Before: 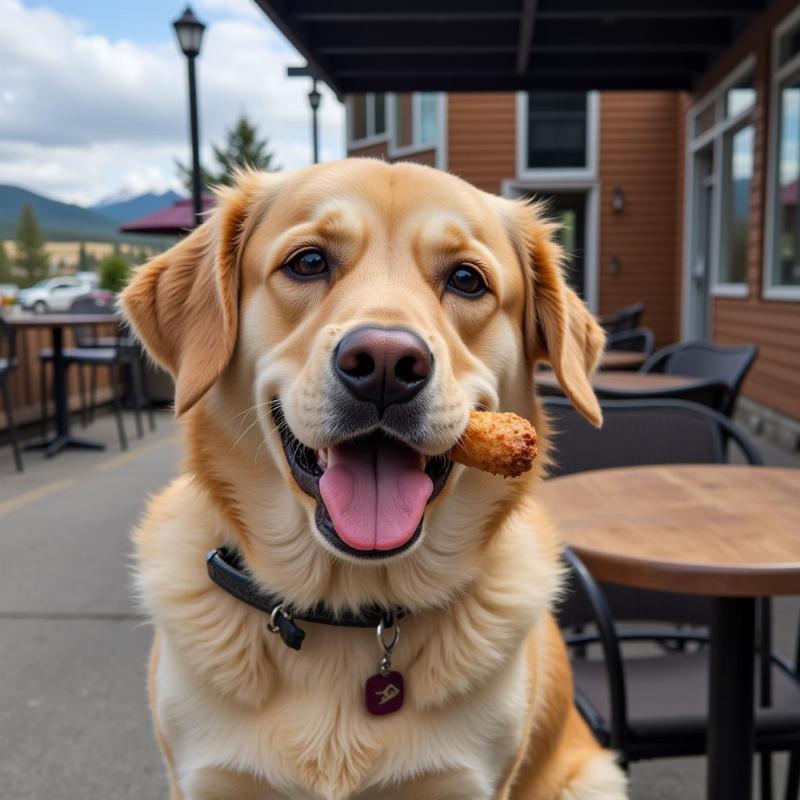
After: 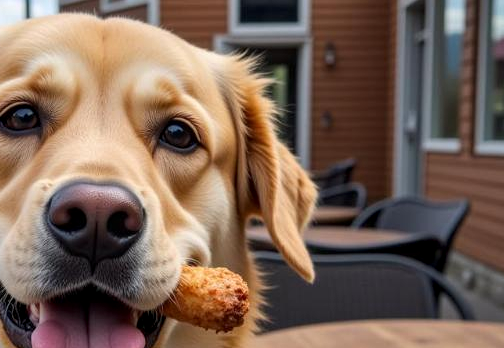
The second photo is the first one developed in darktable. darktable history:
crop: left 36.076%, top 18.146%, right 0.533%, bottom 38.344%
local contrast: on, module defaults
